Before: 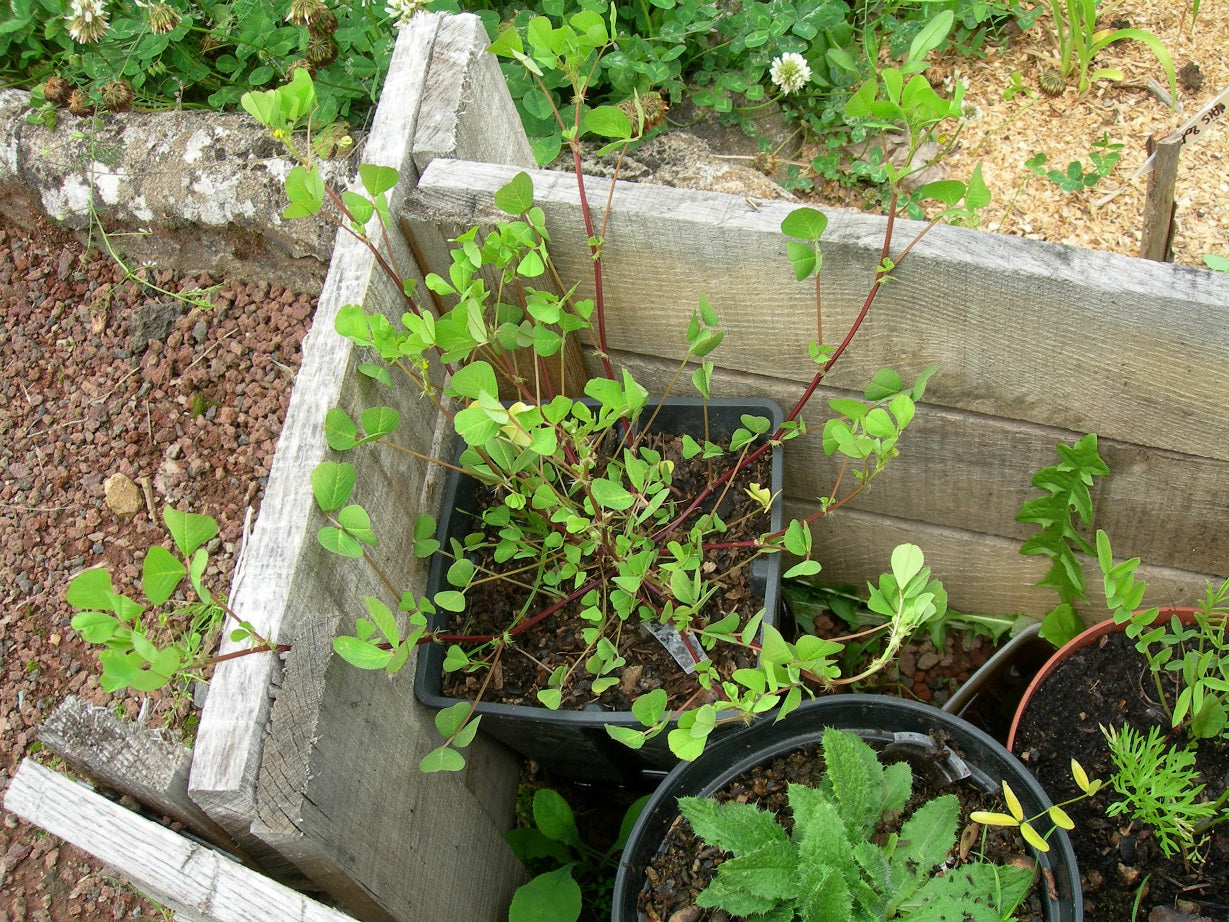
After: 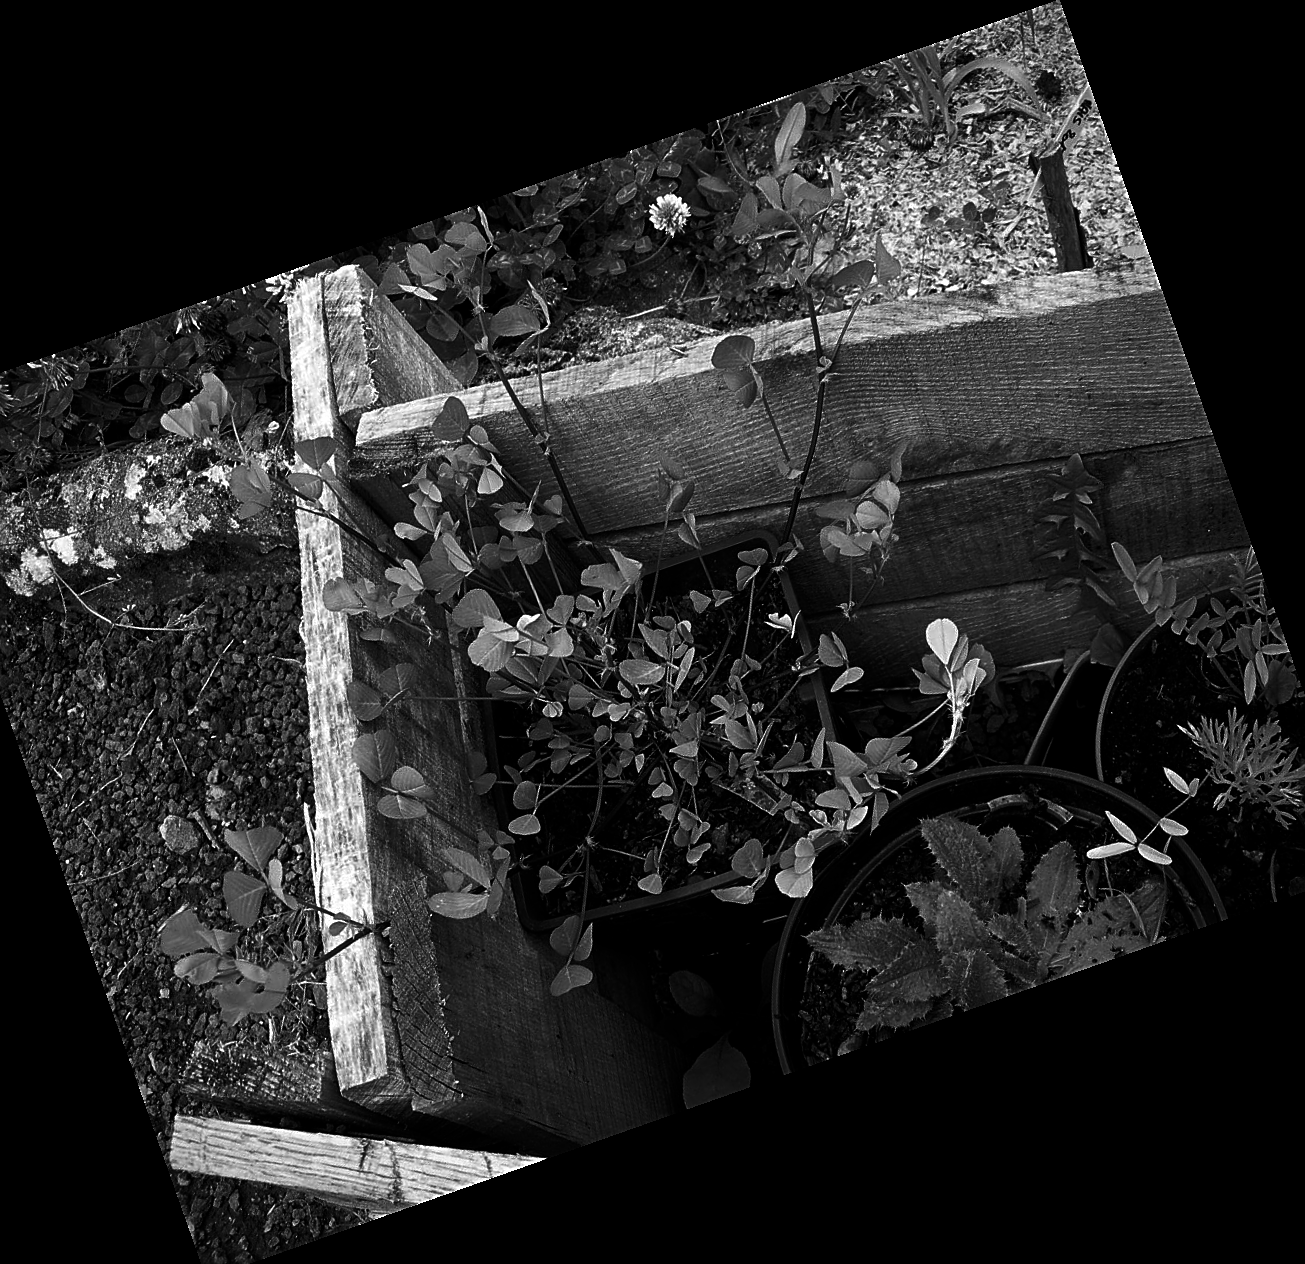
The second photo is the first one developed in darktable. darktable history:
vignetting: fall-off start 88.53%, fall-off radius 44.2%, saturation 0.376, width/height ratio 1.161
crop and rotate: angle 19.43°, left 6.812%, right 4.125%, bottom 1.087%
sharpen: on, module defaults
color balance rgb: perceptual saturation grading › global saturation 20%, global vibrance 20%
contrast brightness saturation: contrast 0.02, brightness -1, saturation -1
